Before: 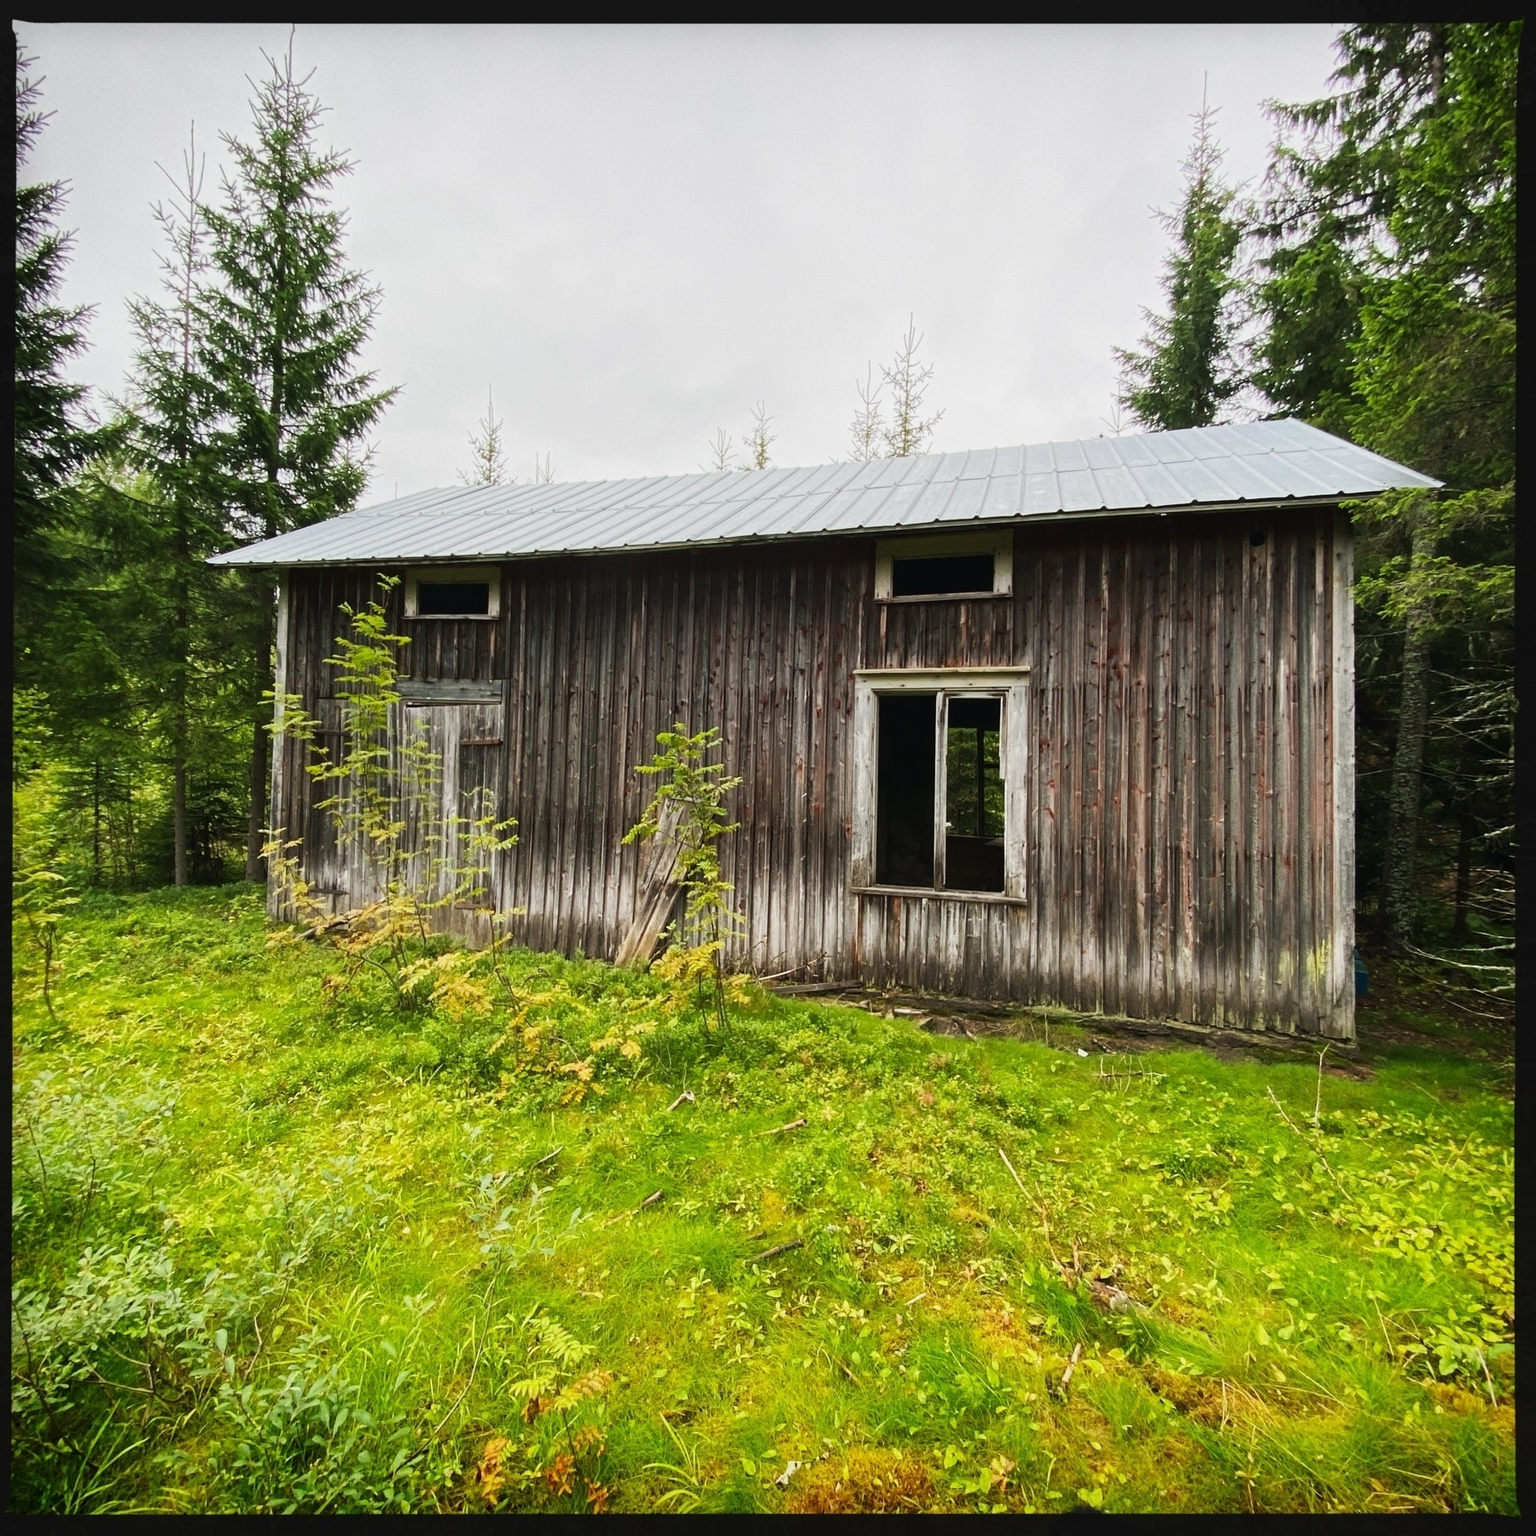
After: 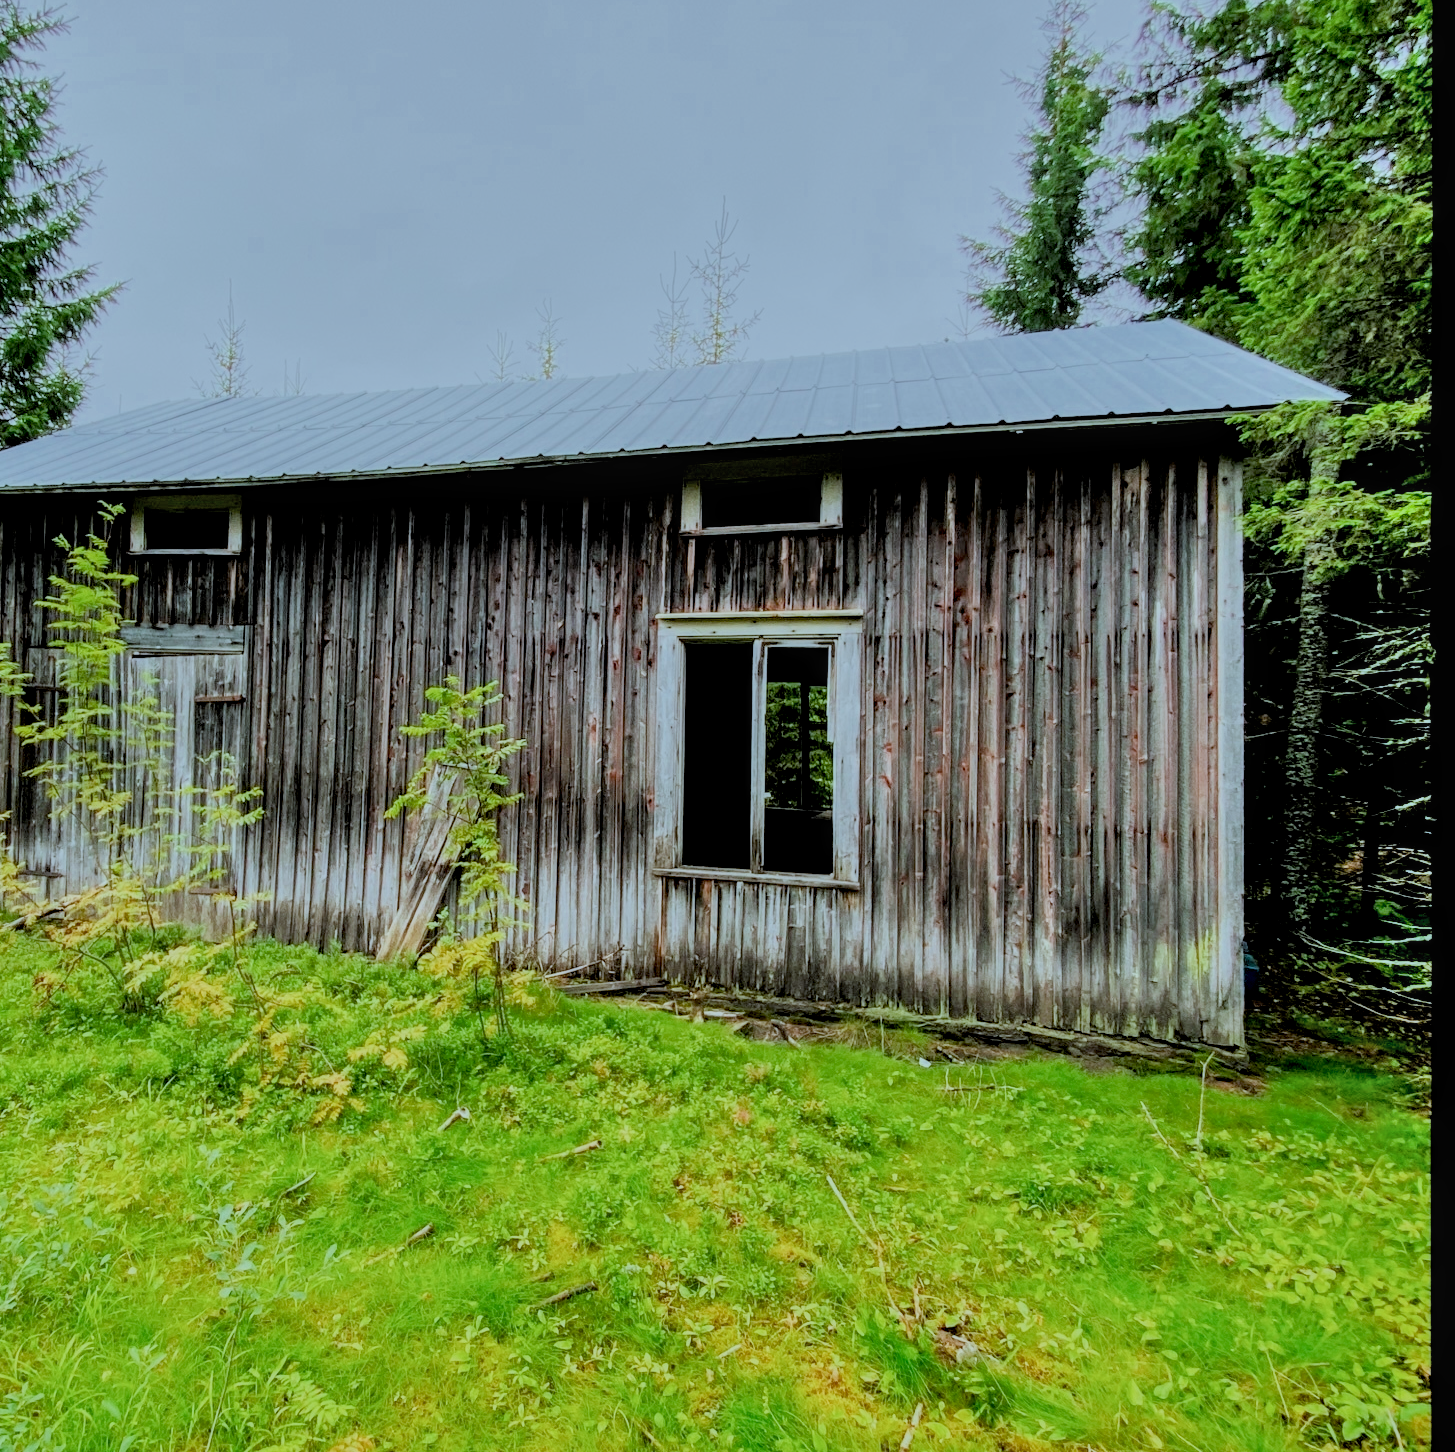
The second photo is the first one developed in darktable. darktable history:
exposure: black level correction 0.012, exposure 0.695 EV, compensate highlight preservation false
crop: left 19.112%, top 9.522%, right 0%, bottom 9.786%
color calibration: x 0.383, y 0.37, temperature 3890.37 K, gamut compression 0.989
shadows and highlights: shadows 47.53, highlights -40.91, soften with gaussian
filmic rgb: middle gray luminance 3.46%, black relative exposure -5.99 EV, white relative exposure 6.38 EV, threshold 2.94 EV, dynamic range scaling 22.39%, target black luminance 0%, hardness 2.32, latitude 46.71%, contrast 0.788, highlights saturation mix 99.16%, shadows ↔ highlights balance 0.223%, enable highlight reconstruction true
local contrast: on, module defaults
